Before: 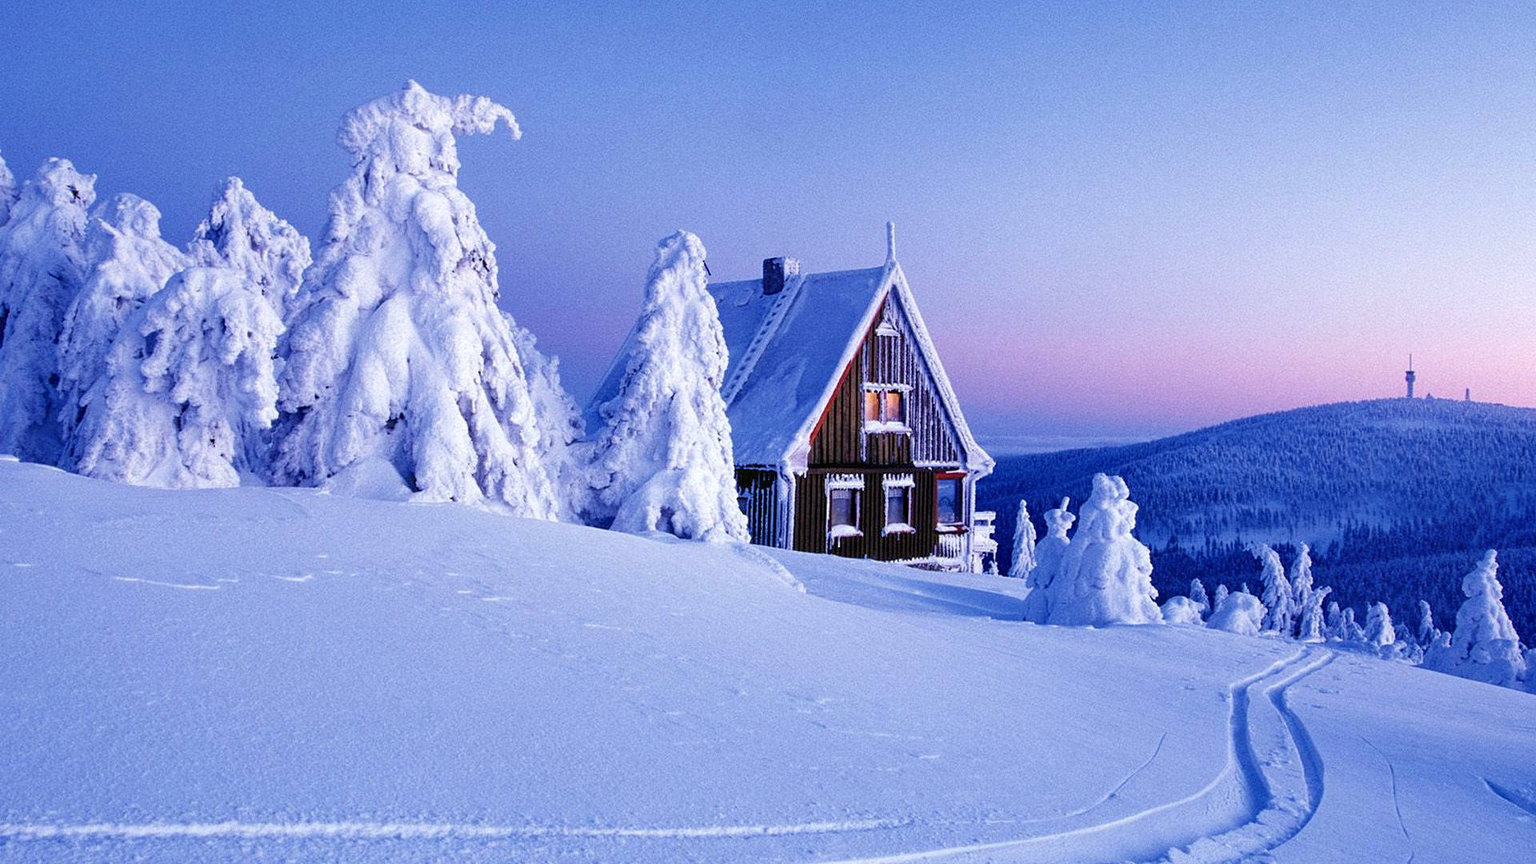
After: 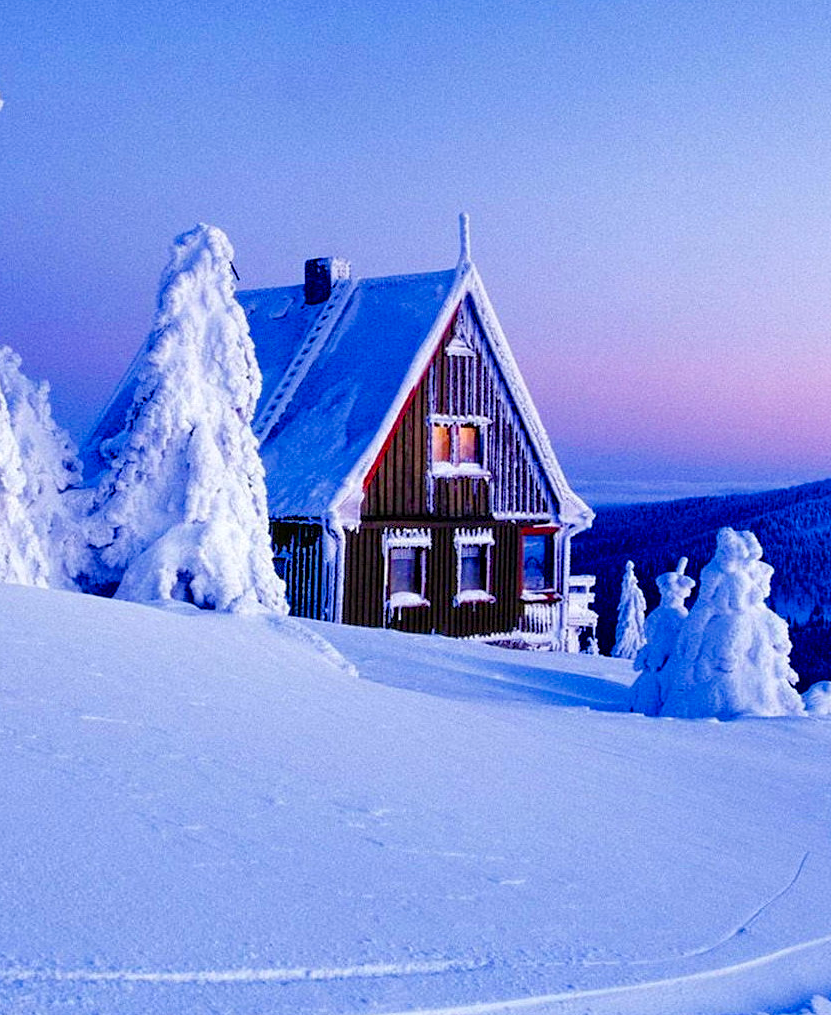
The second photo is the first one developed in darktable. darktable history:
crop: left 33.836%, top 5.971%, right 22.86%
color balance rgb: perceptual saturation grading › global saturation 35.071%, perceptual saturation grading › highlights -25.097%, perceptual saturation grading › shadows 49.315%, global vibrance 9.606%
